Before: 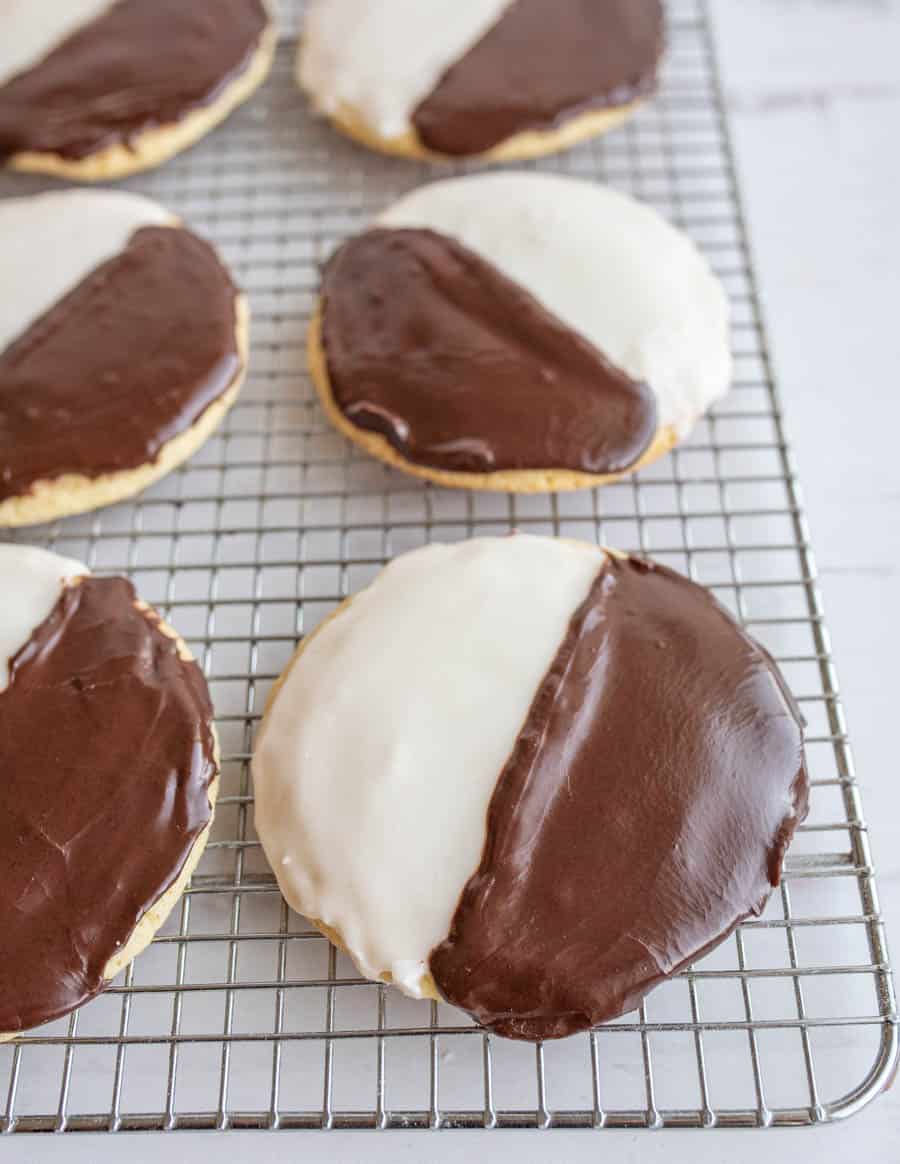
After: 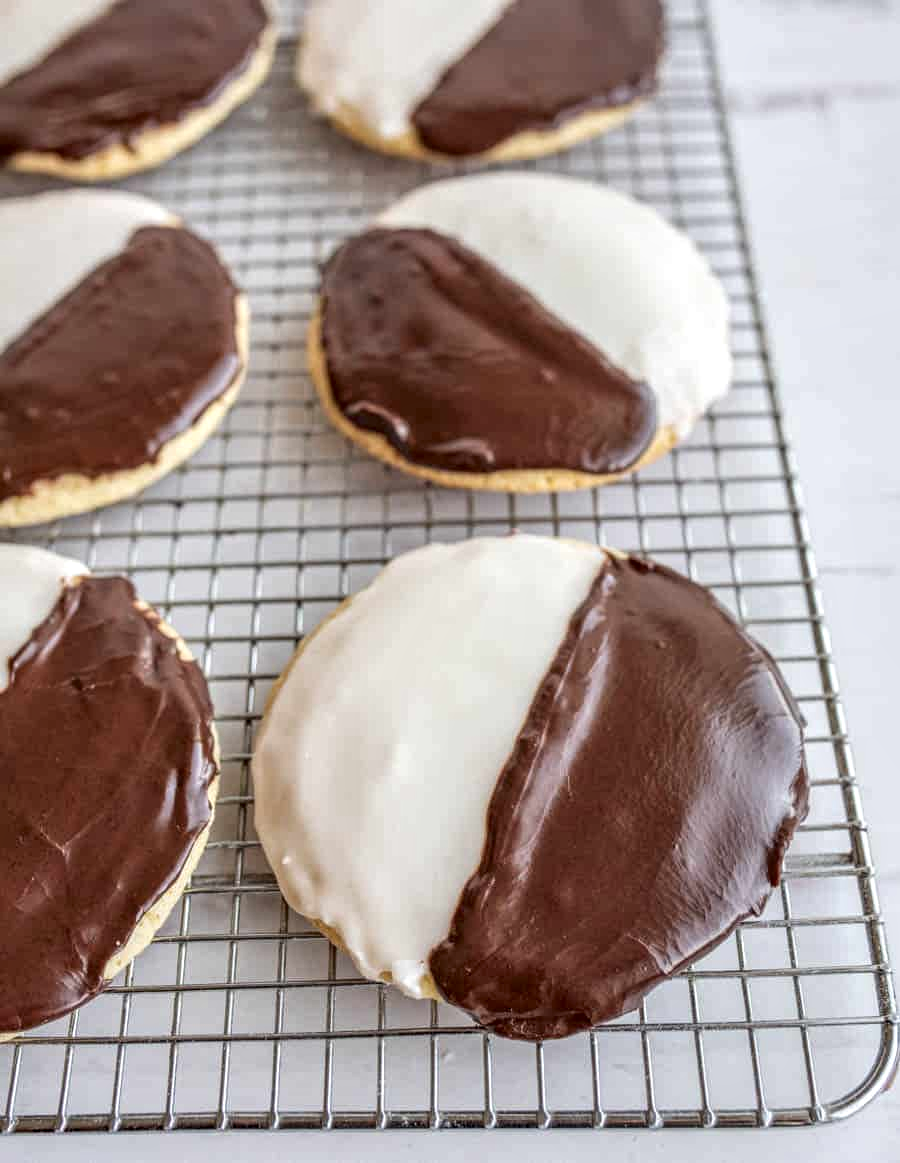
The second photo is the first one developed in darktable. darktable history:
crop: bottom 0.077%
local contrast: highlights 24%, detail 150%
